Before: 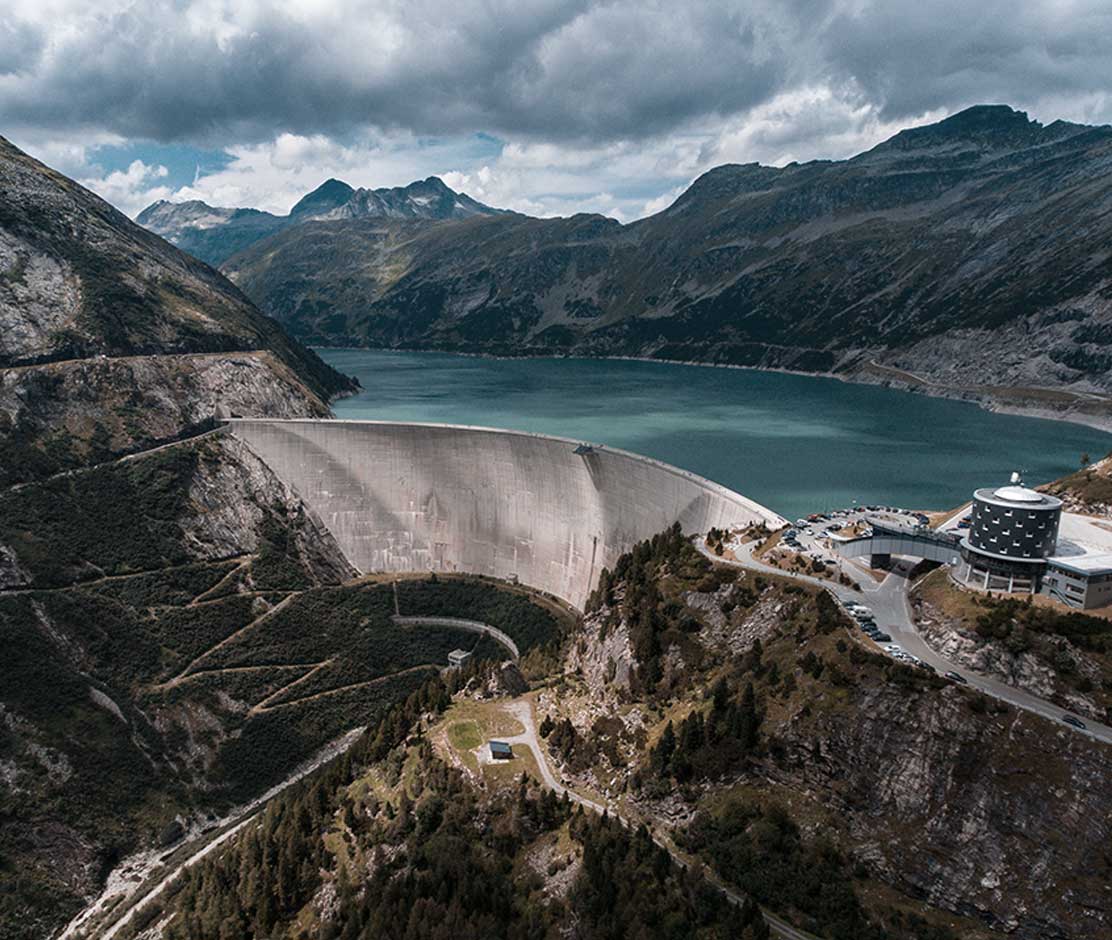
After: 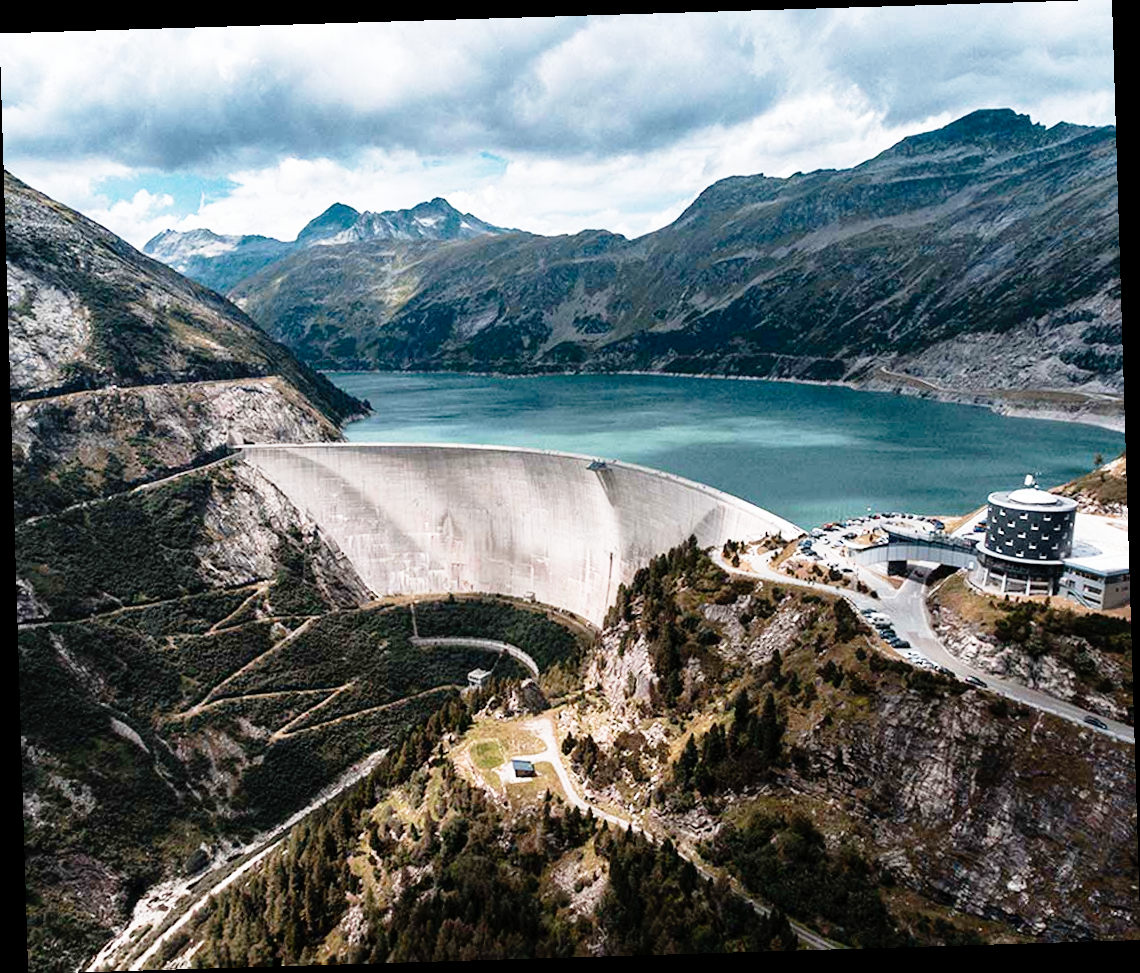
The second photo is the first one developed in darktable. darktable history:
rotate and perspective: rotation -1.75°, automatic cropping off
base curve: curves: ch0 [(0, 0) (0.012, 0.01) (0.073, 0.168) (0.31, 0.711) (0.645, 0.957) (1, 1)], preserve colors none
